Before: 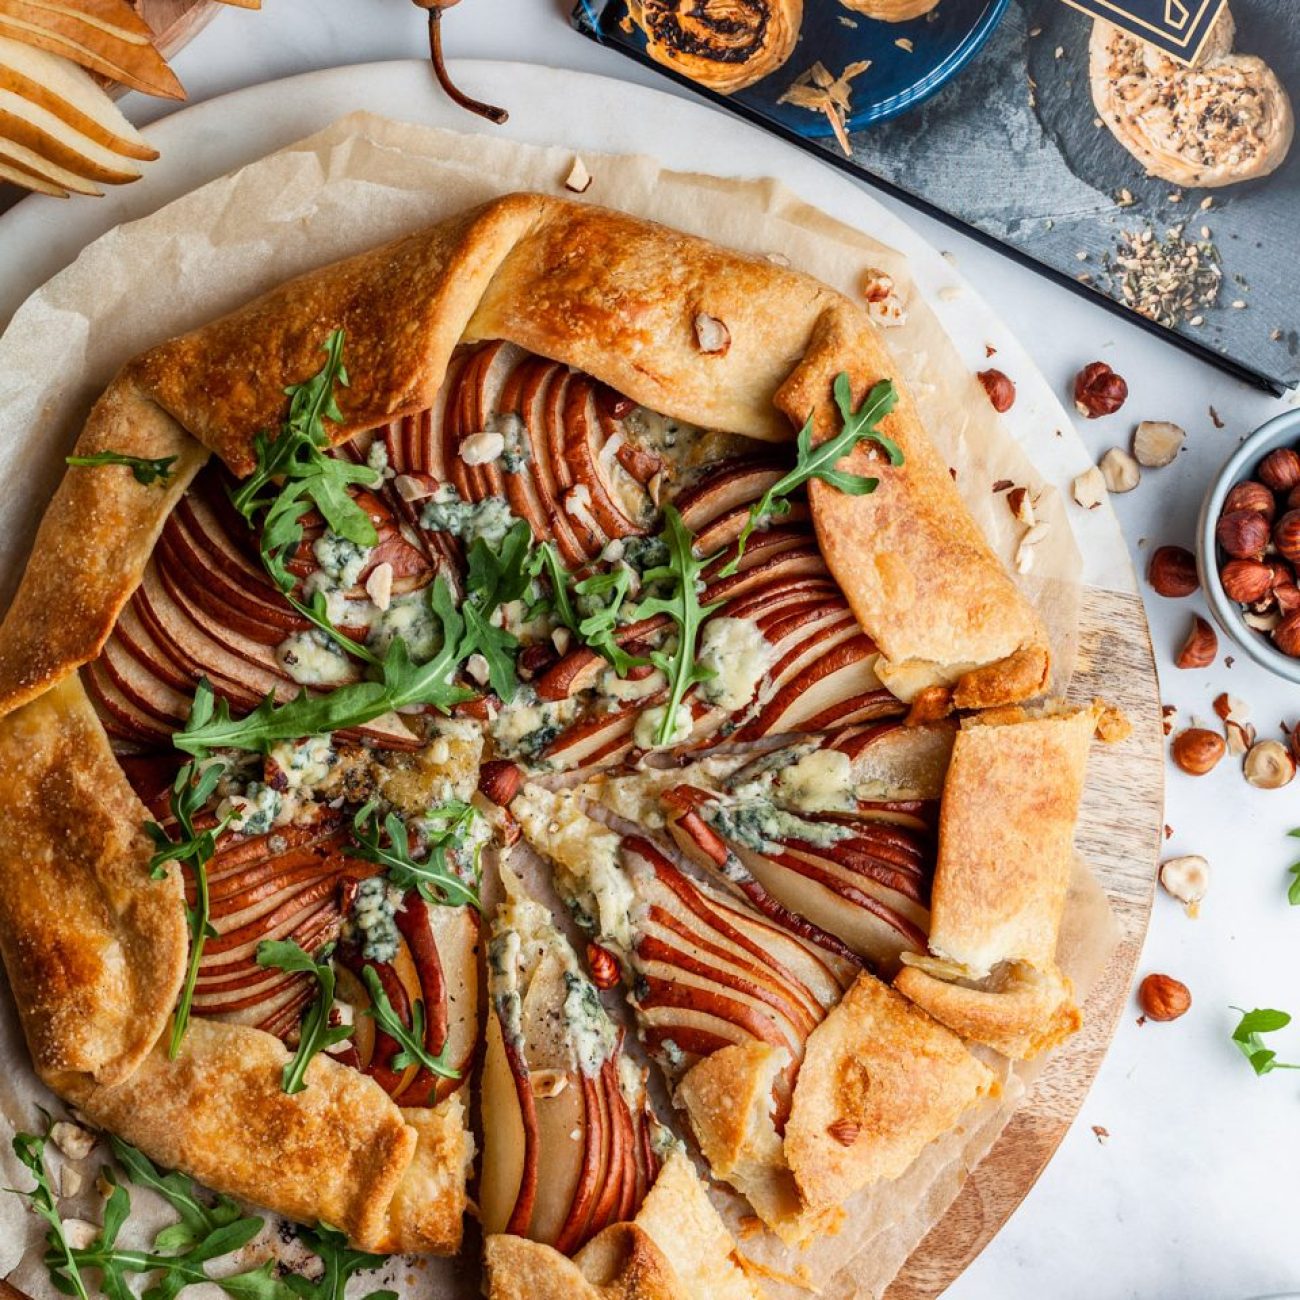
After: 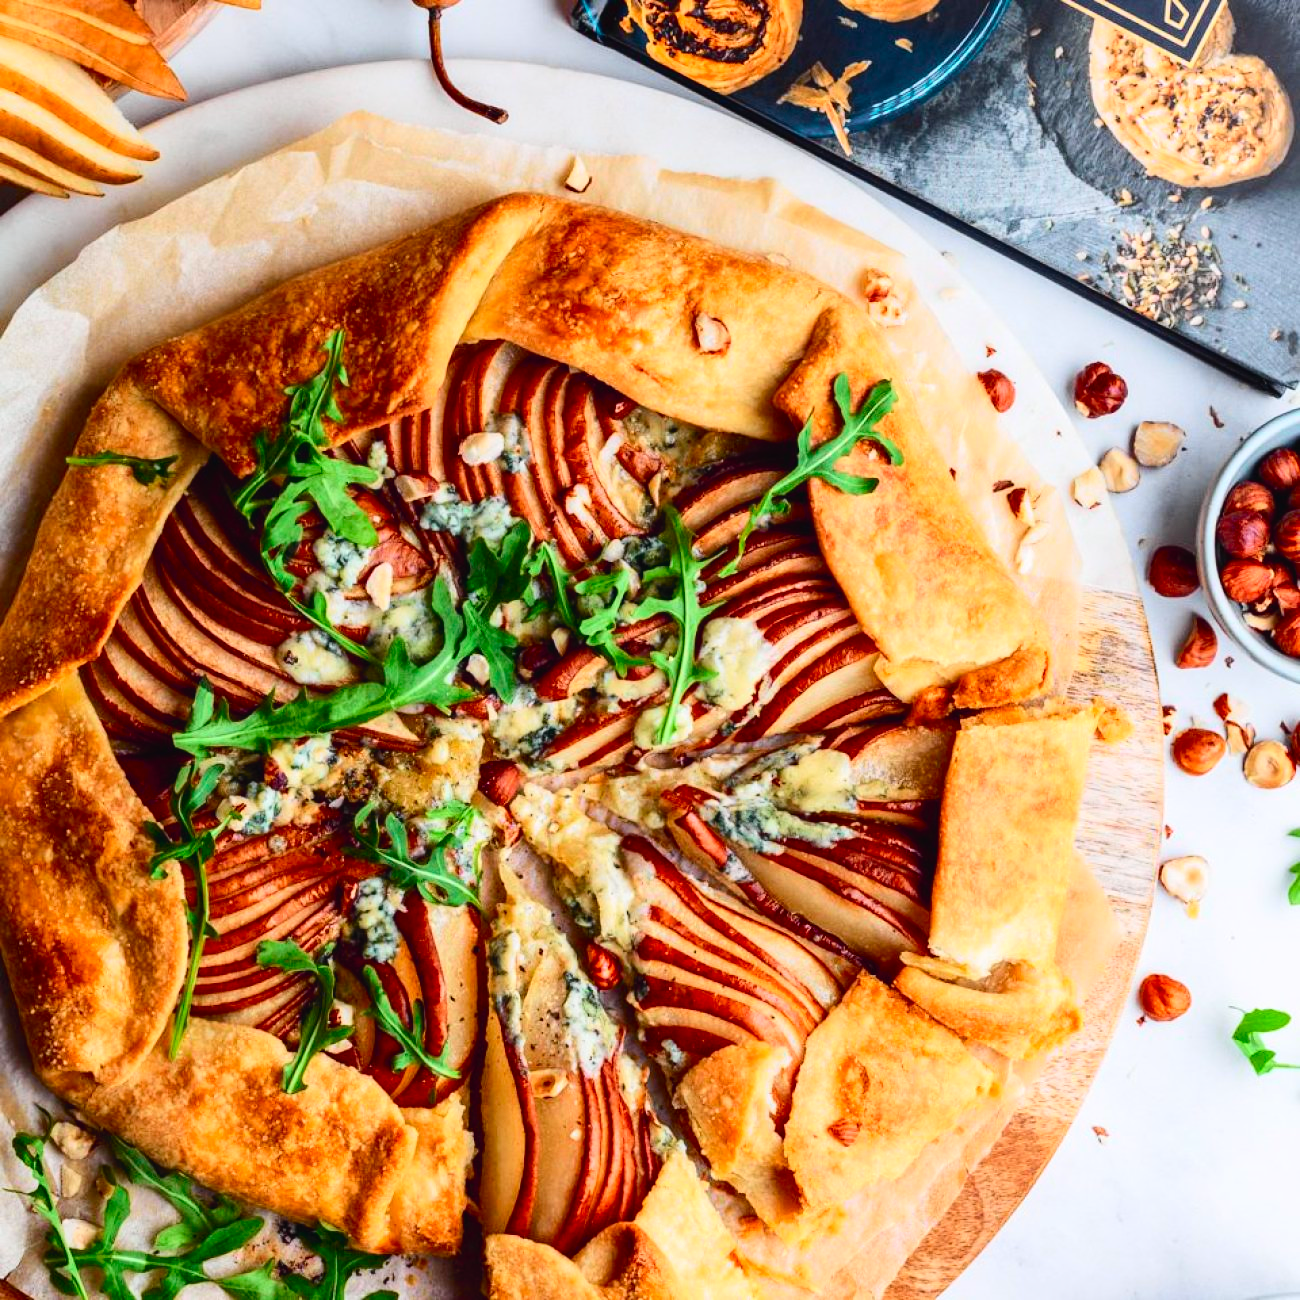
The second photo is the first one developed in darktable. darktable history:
tone equalizer: on, module defaults
tone curve: curves: ch0 [(0, 0.023) (0.103, 0.087) (0.295, 0.297) (0.445, 0.531) (0.553, 0.665) (0.735, 0.843) (0.994, 1)]; ch1 [(0, 0) (0.427, 0.346) (0.456, 0.426) (0.484, 0.483) (0.509, 0.514) (0.535, 0.56) (0.581, 0.632) (0.646, 0.715) (1, 1)]; ch2 [(0, 0) (0.369, 0.388) (0.449, 0.431) (0.501, 0.495) (0.533, 0.518) (0.572, 0.612) (0.677, 0.752) (1, 1)], color space Lab, independent channels, preserve colors none
